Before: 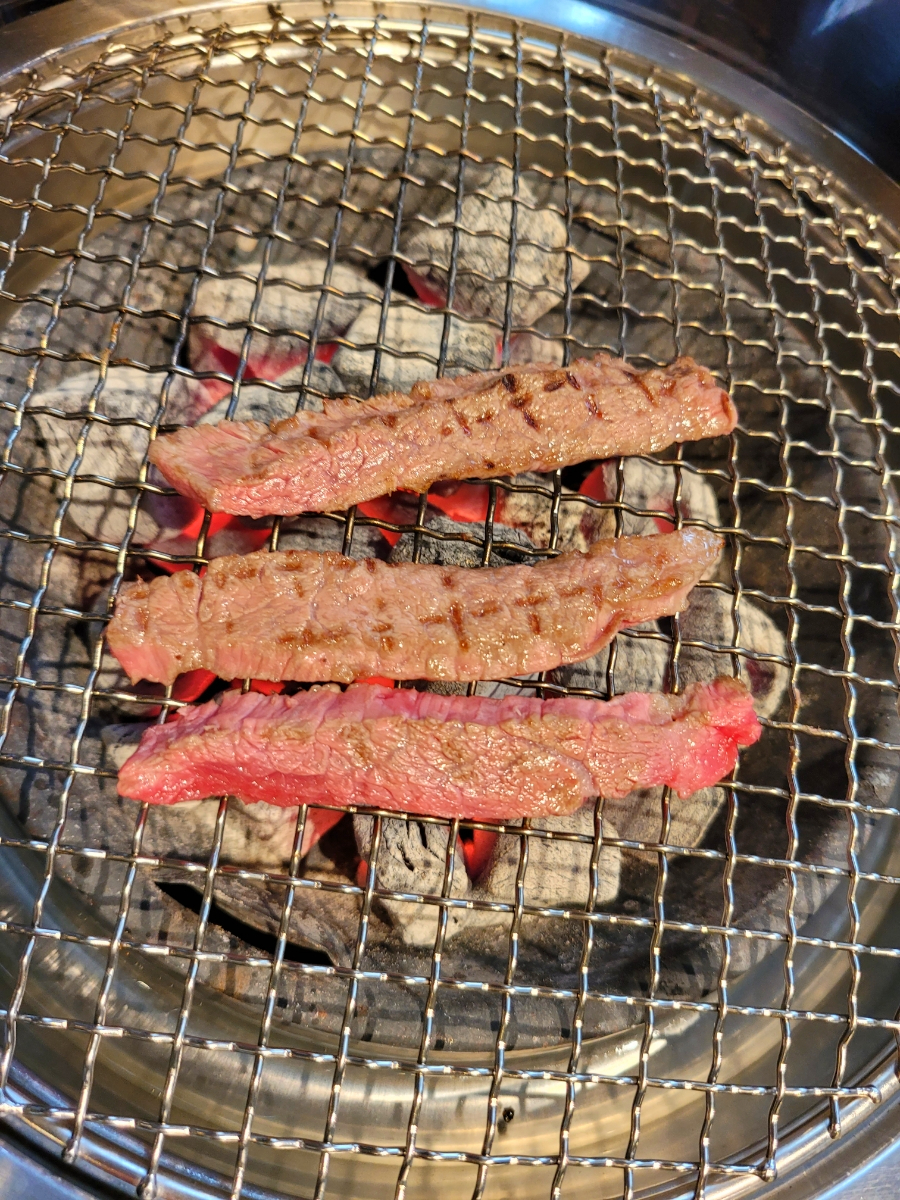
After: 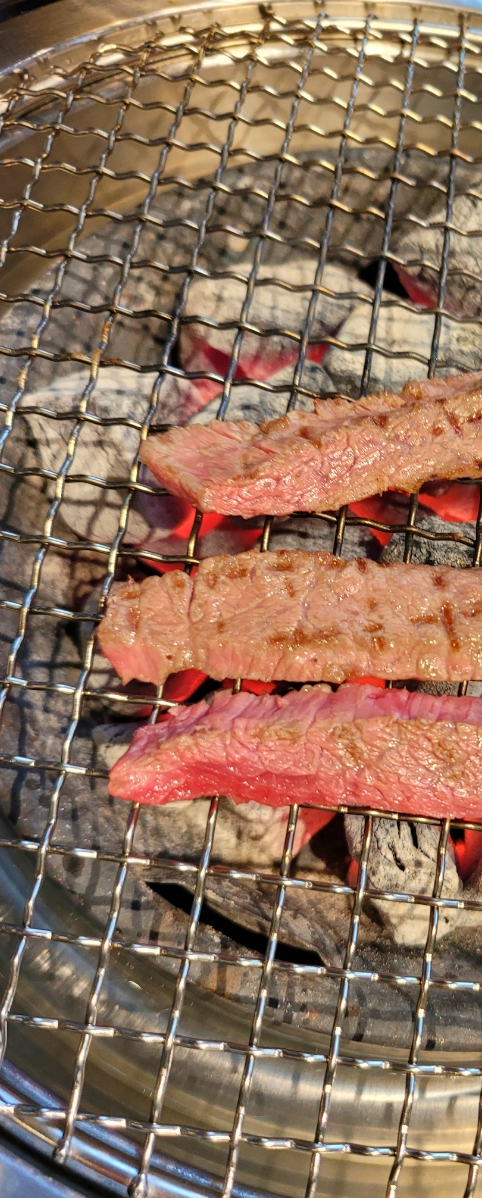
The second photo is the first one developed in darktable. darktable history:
crop: left 1.002%, right 45.381%, bottom 0.085%
